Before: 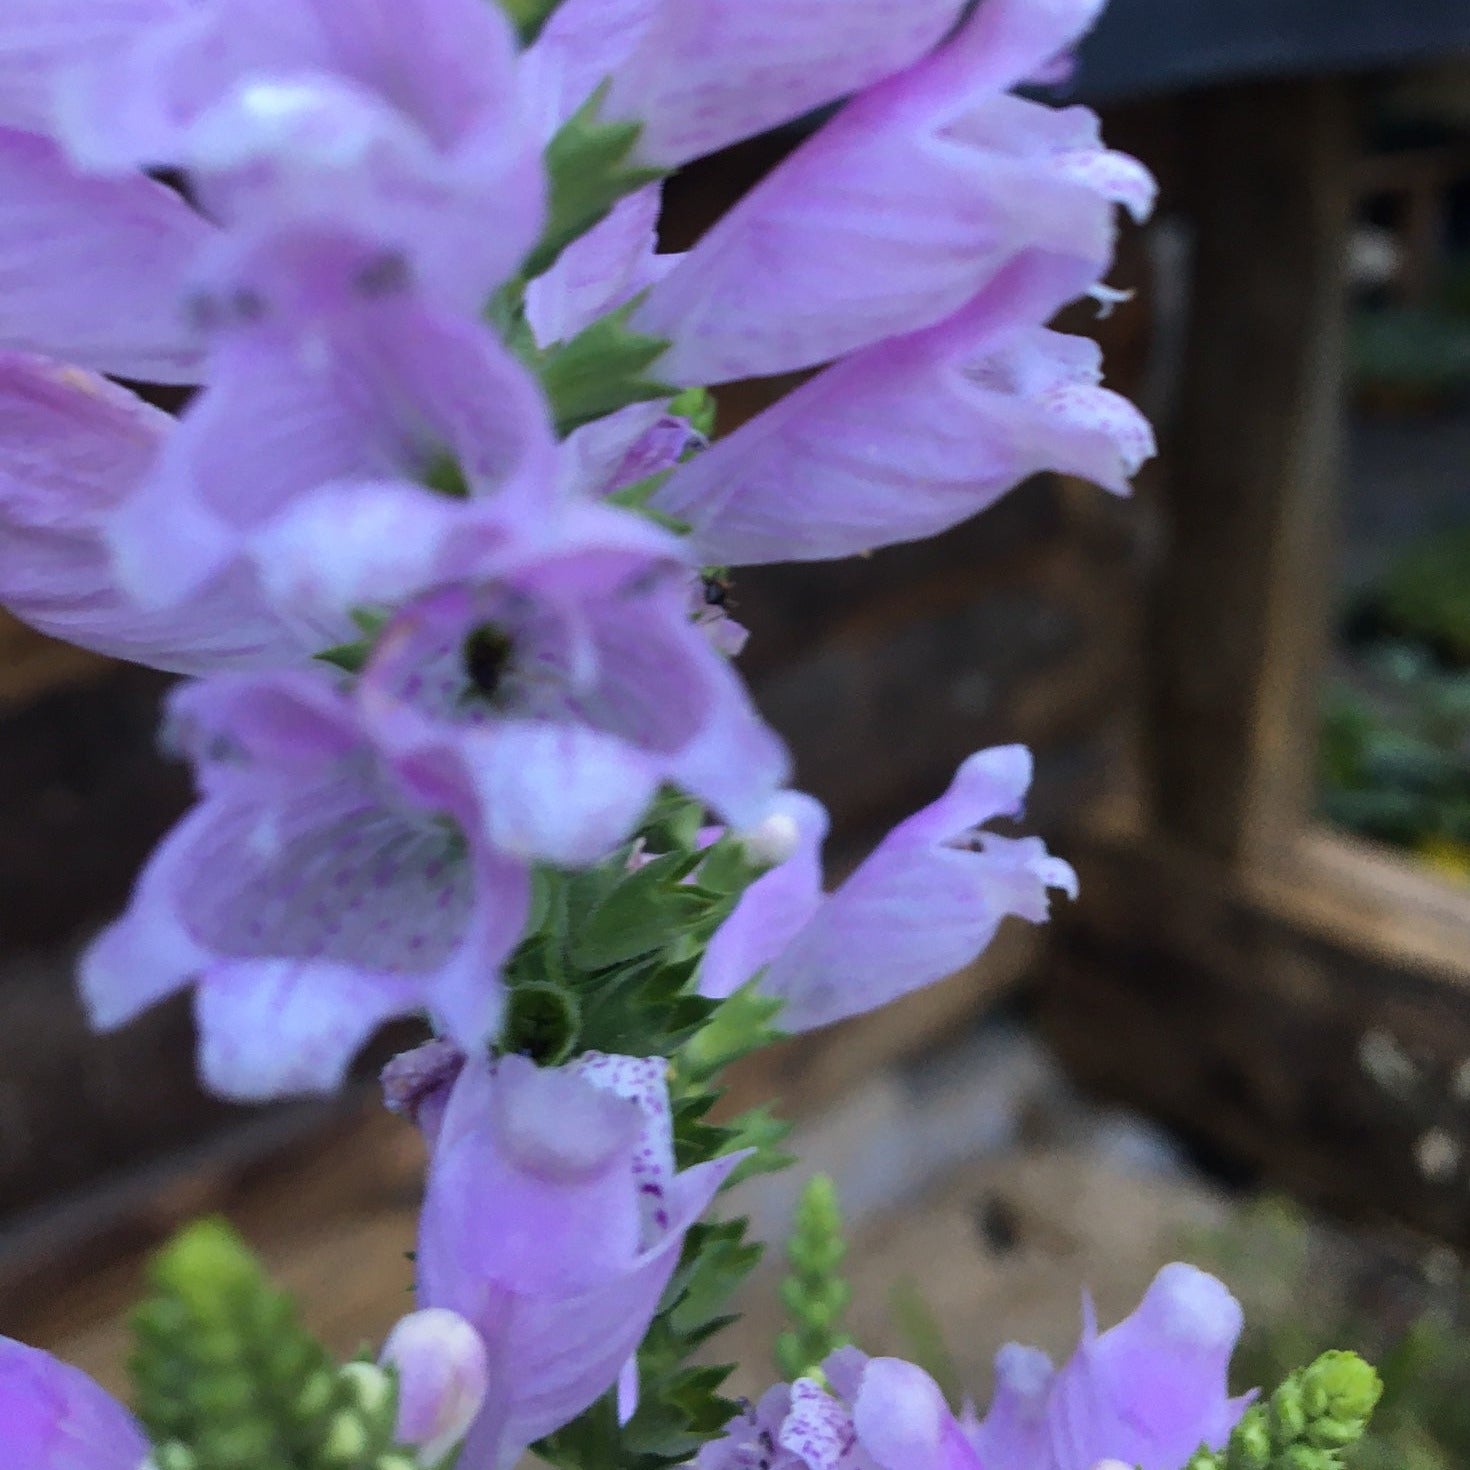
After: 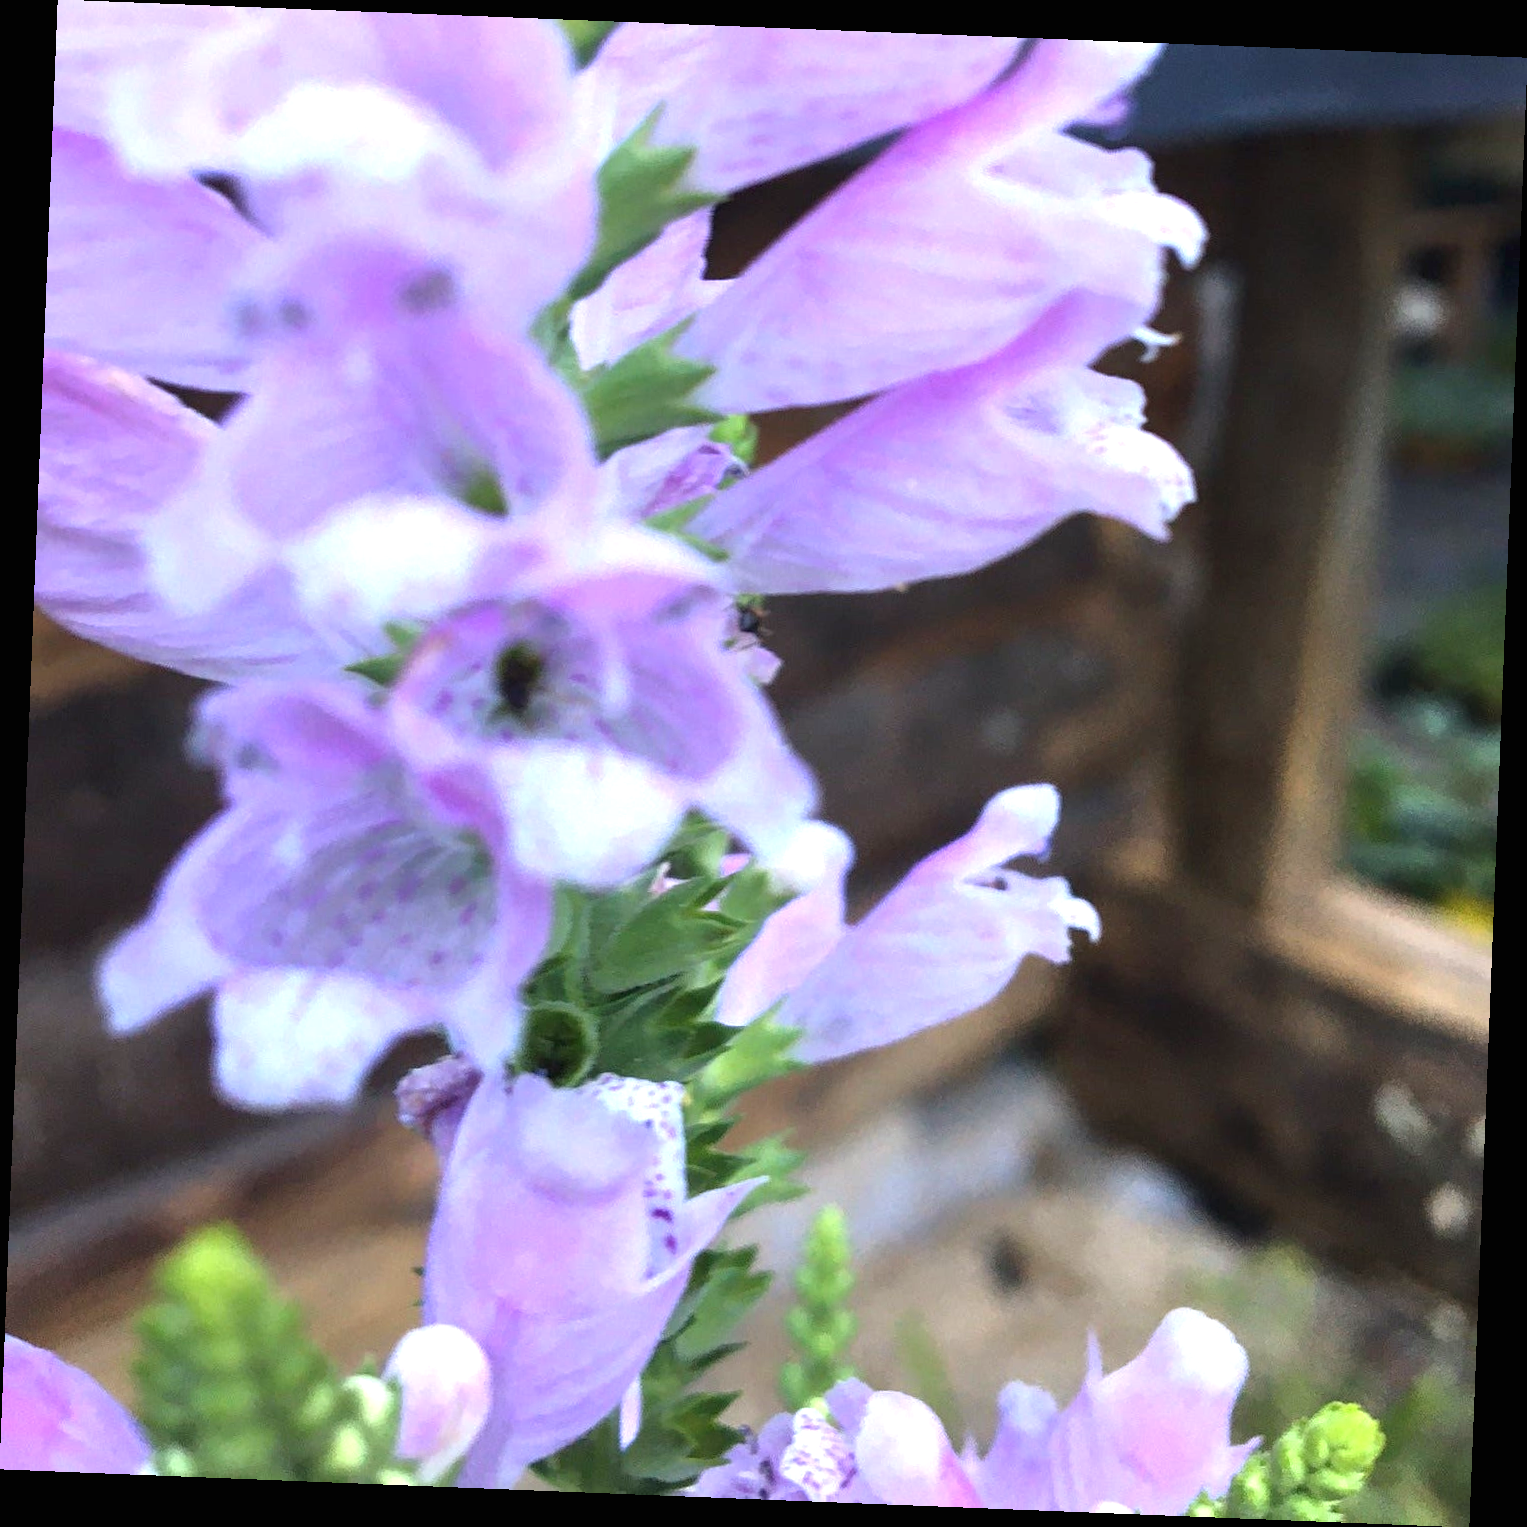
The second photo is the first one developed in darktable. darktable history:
rotate and perspective: rotation 2.27°, automatic cropping off
exposure: black level correction 0, exposure 1.2 EV, compensate highlight preservation false
tone equalizer: -8 EV -1.84 EV, -7 EV -1.16 EV, -6 EV -1.62 EV, smoothing diameter 25%, edges refinement/feathering 10, preserve details guided filter
